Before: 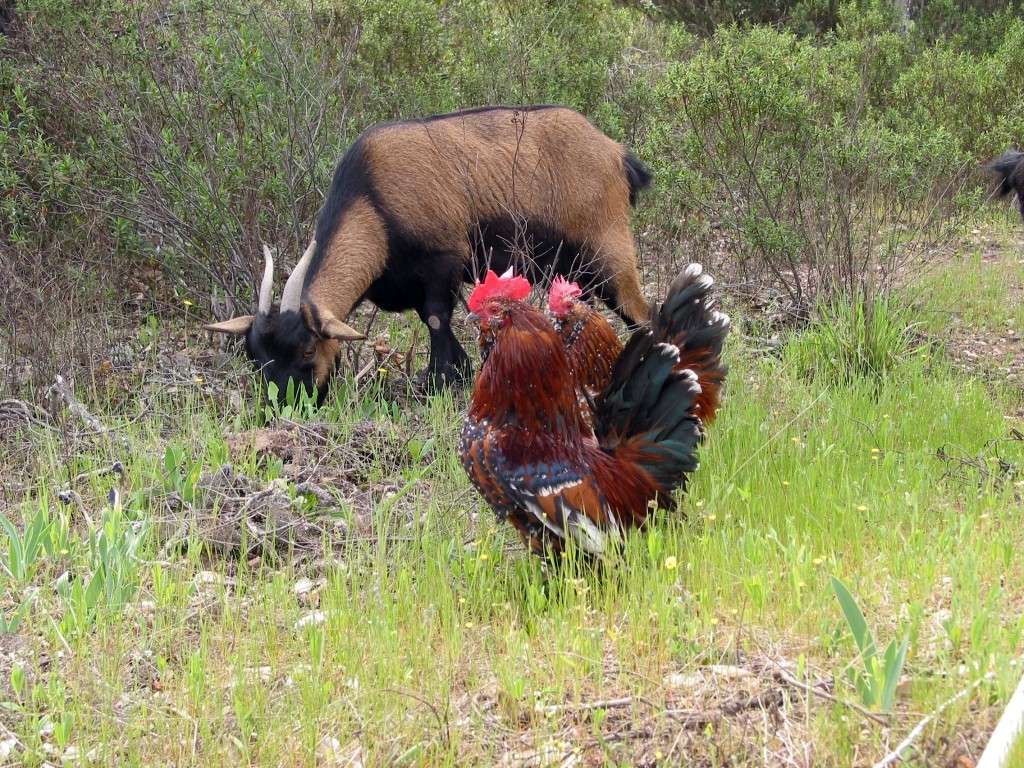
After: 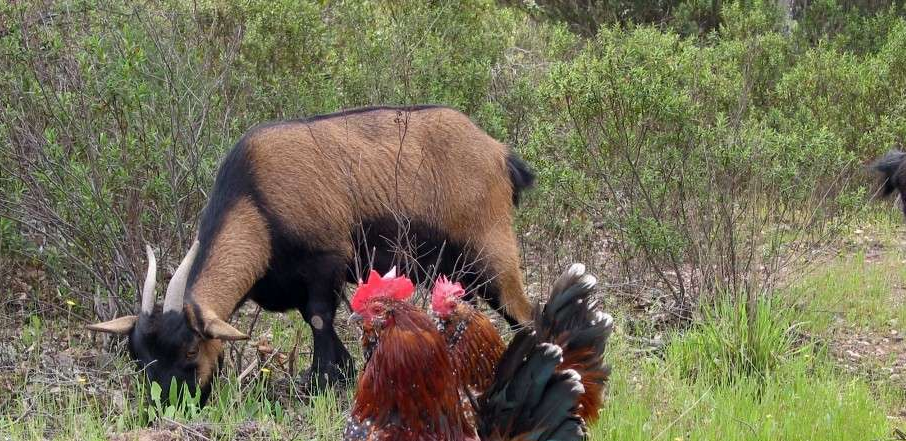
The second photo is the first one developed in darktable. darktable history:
crop and rotate: left 11.436%, bottom 42.473%
tone equalizer: edges refinement/feathering 500, mask exposure compensation -1.57 EV, preserve details no
